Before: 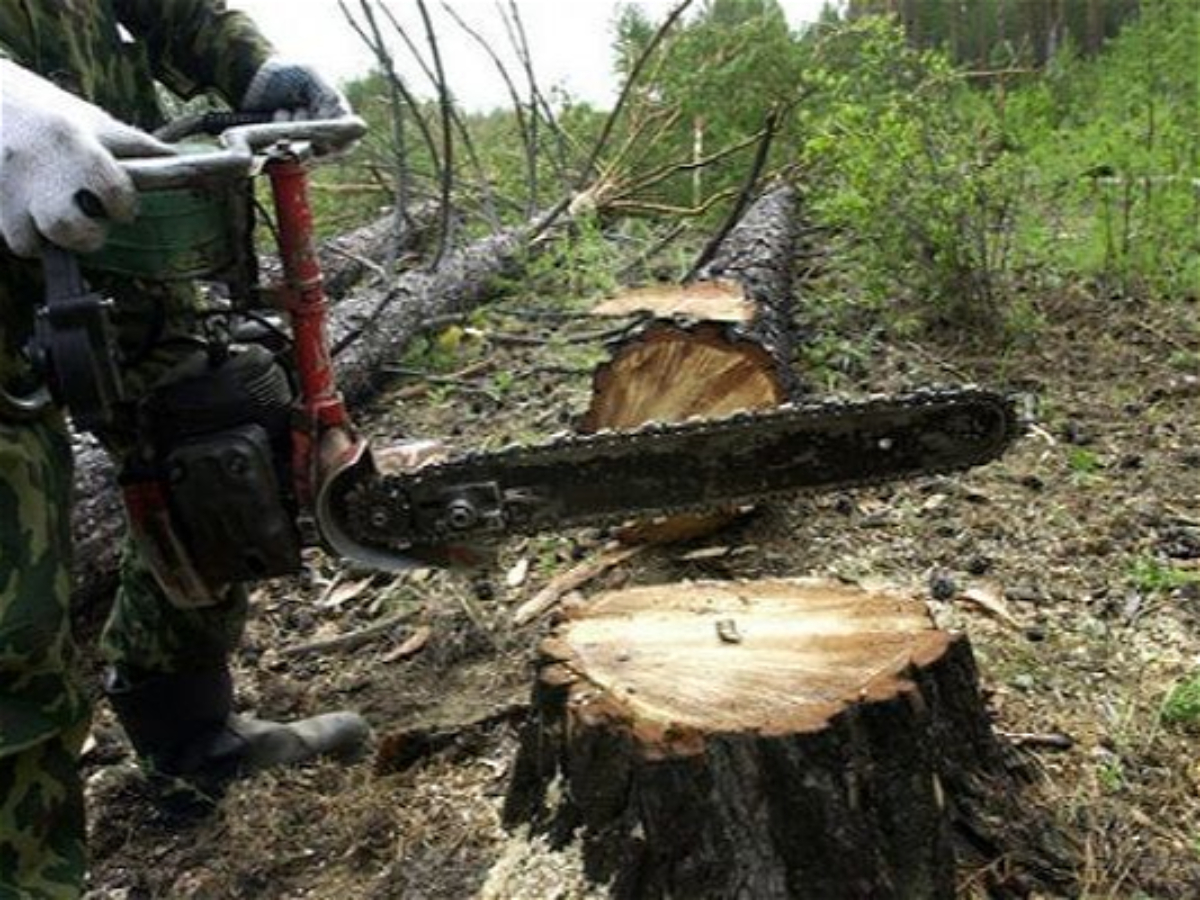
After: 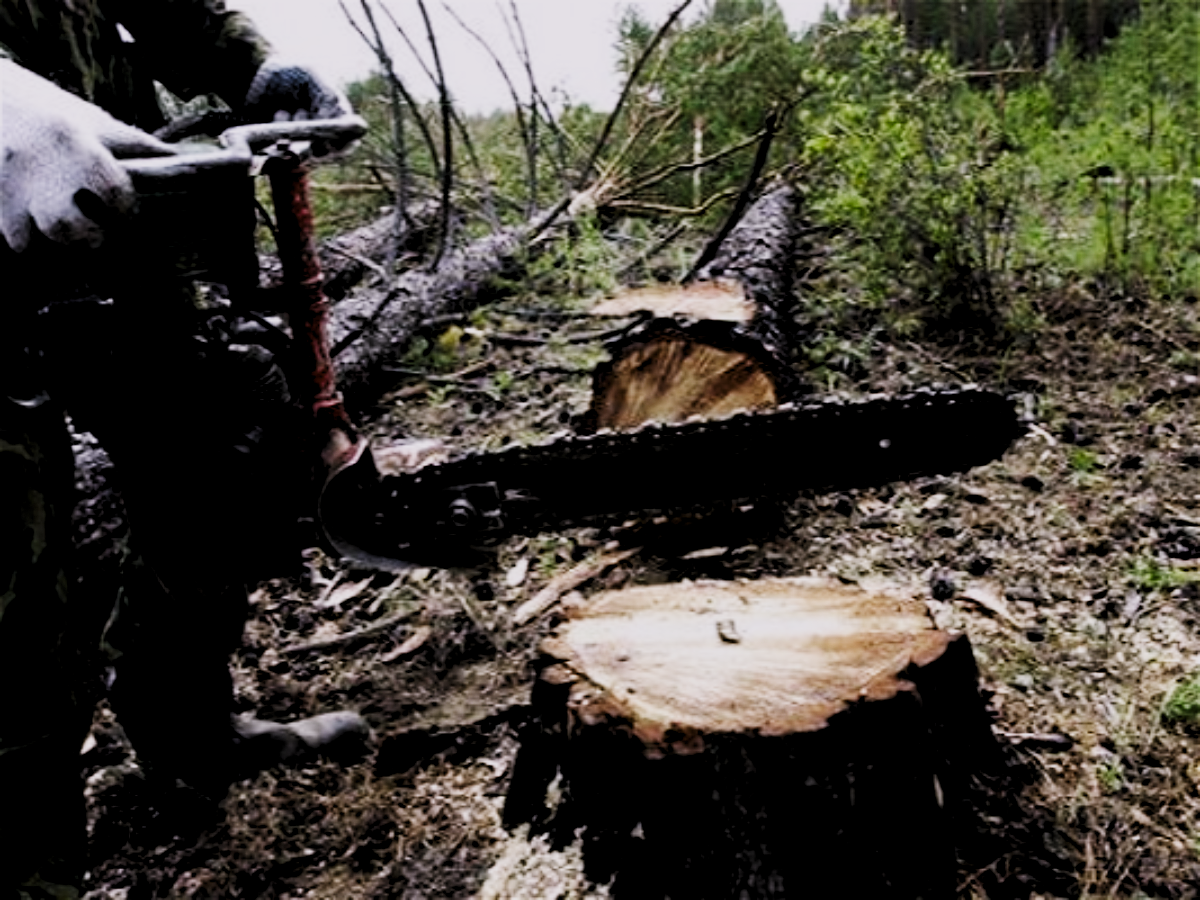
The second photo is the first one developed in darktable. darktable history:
levels: levels [0.116, 0.574, 1]
sigmoid: contrast 1.8, skew -0.2, preserve hue 0%, red attenuation 0.1, red rotation 0.035, green attenuation 0.1, green rotation -0.017, blue attenuation 0.15, blue rotation -0.052, base primaries Rec2020
white balance: red 1.066, blue 1.119
